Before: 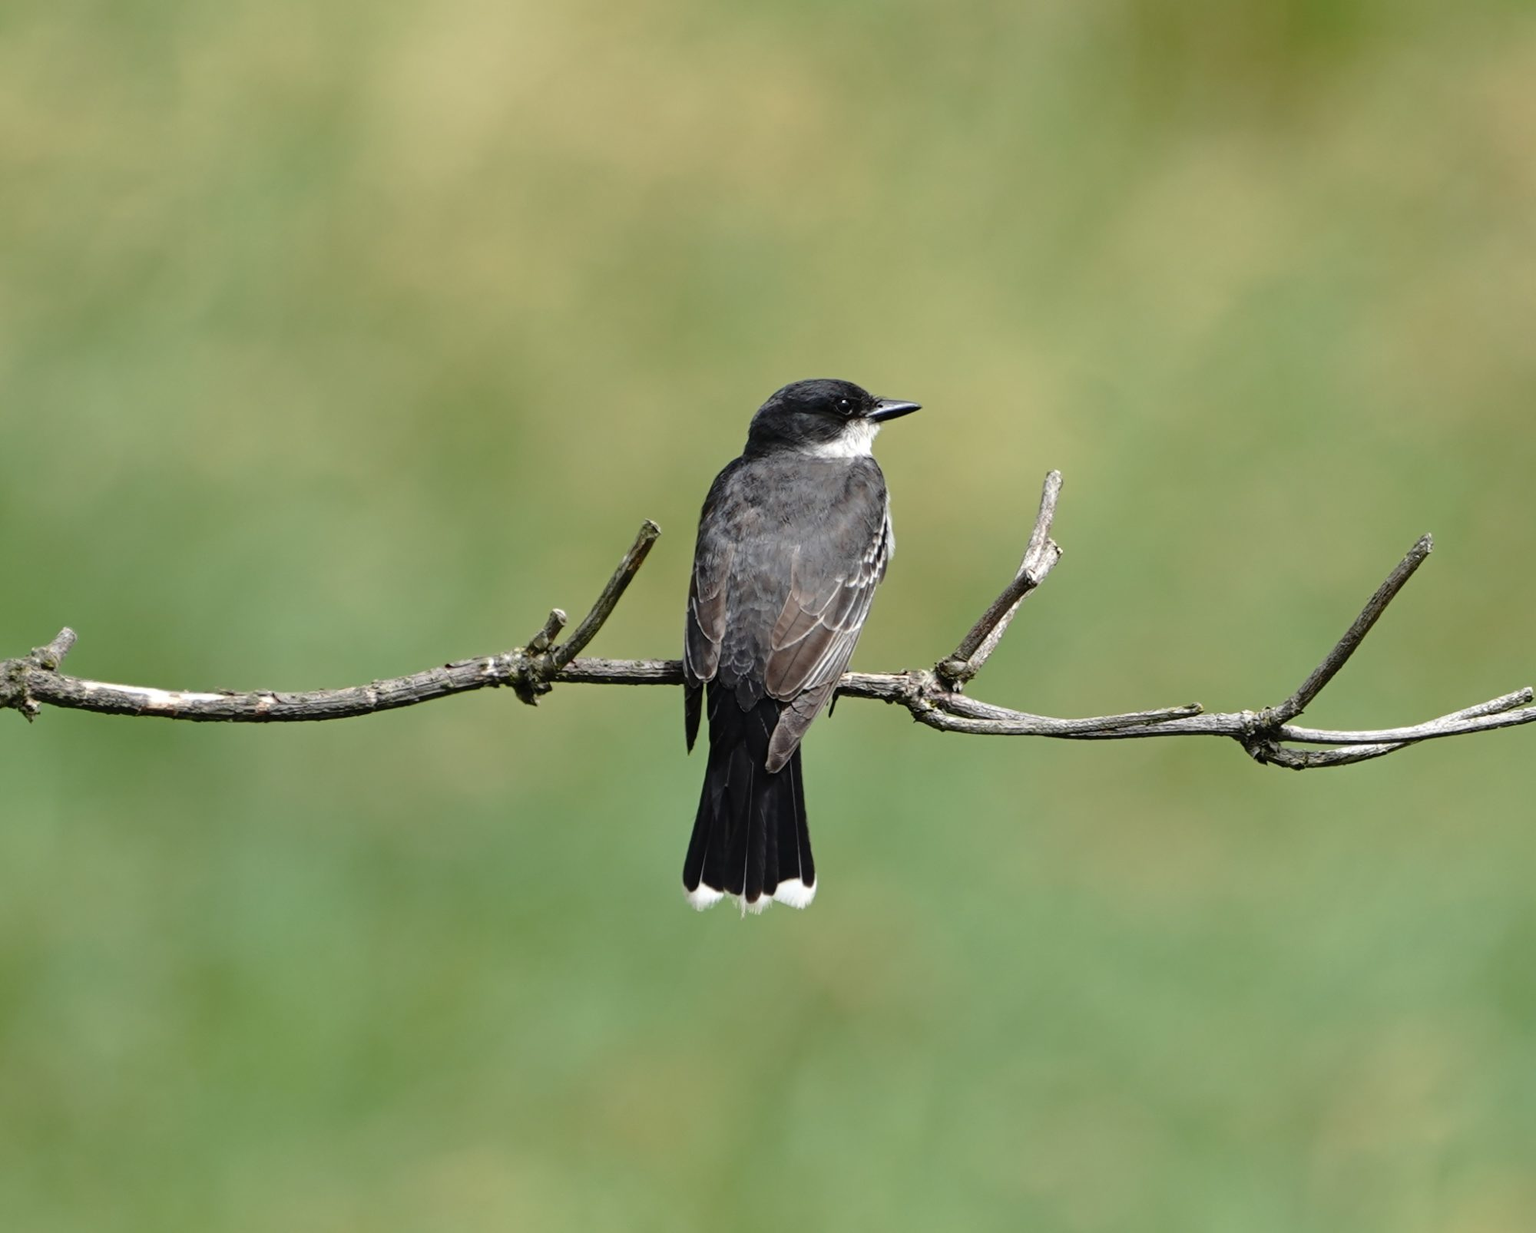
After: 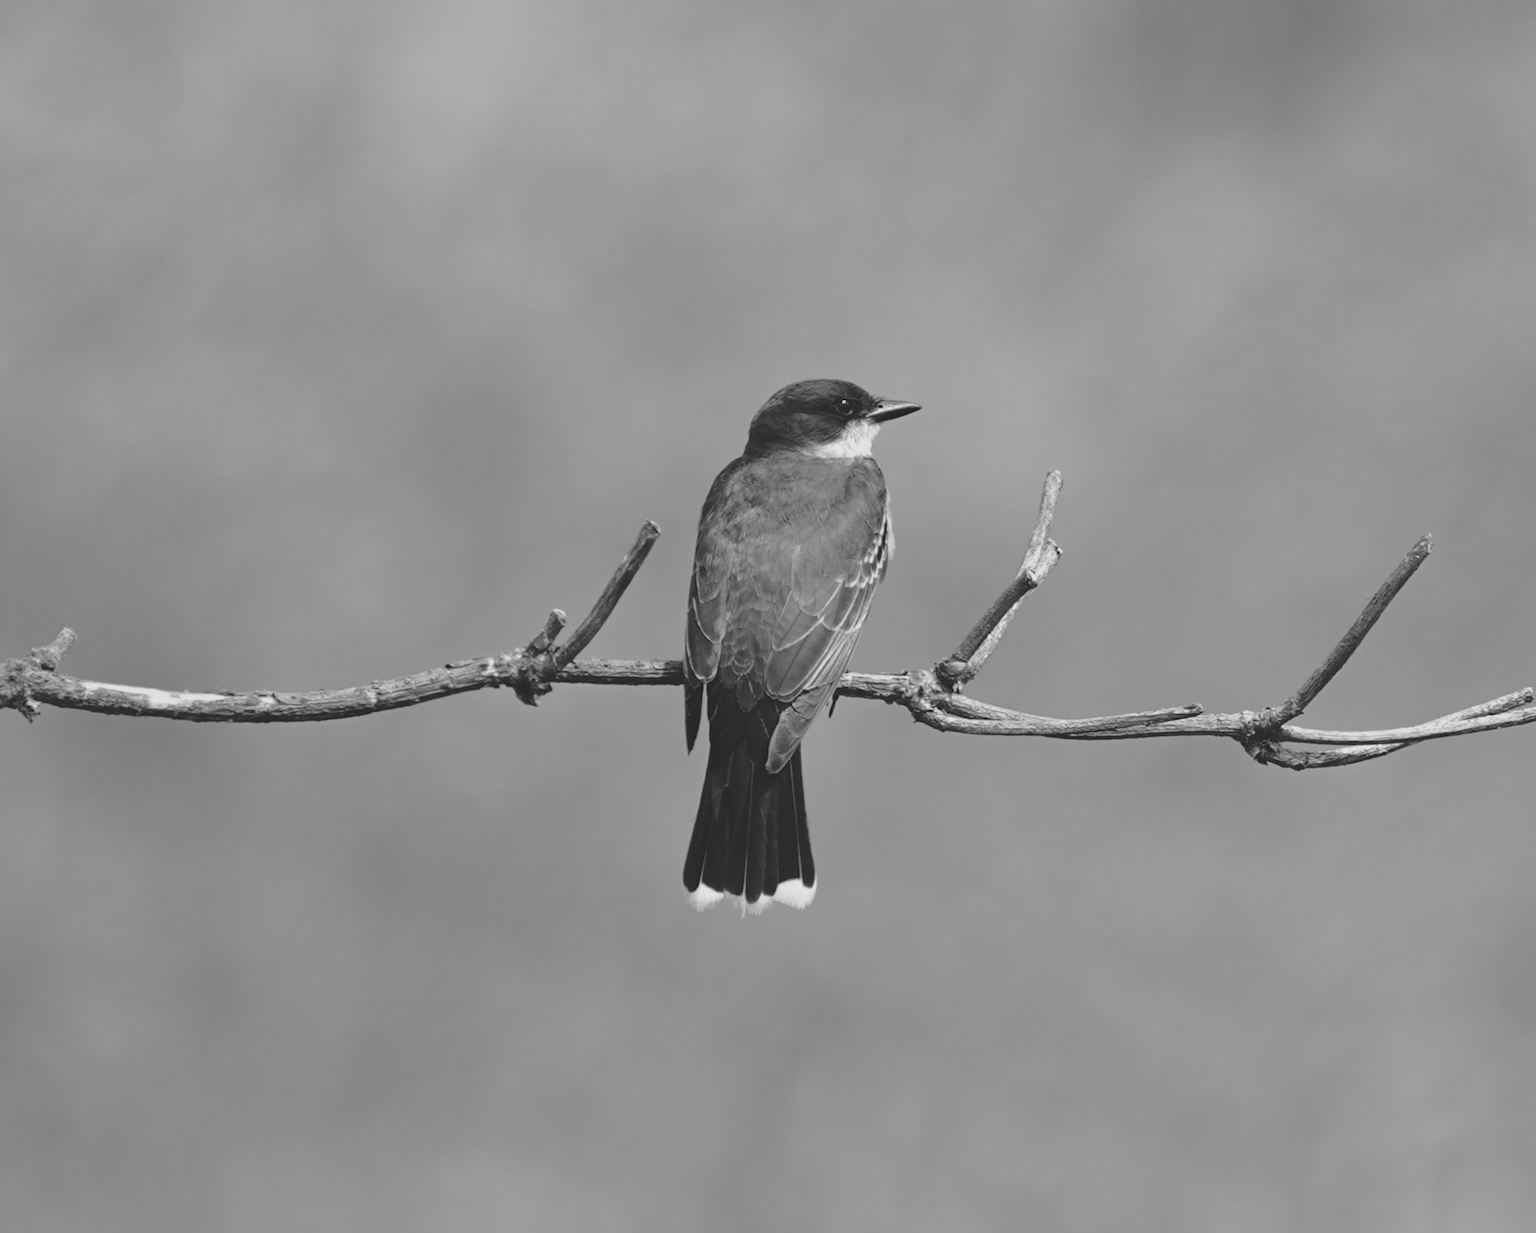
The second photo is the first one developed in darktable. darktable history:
local contrast: detail 69%
shadows and highlights: radius 125.46, shadows 30.51, highlights -30.51, low approximation 0.01, soften with gaussian
monochrome: on, module defaults
